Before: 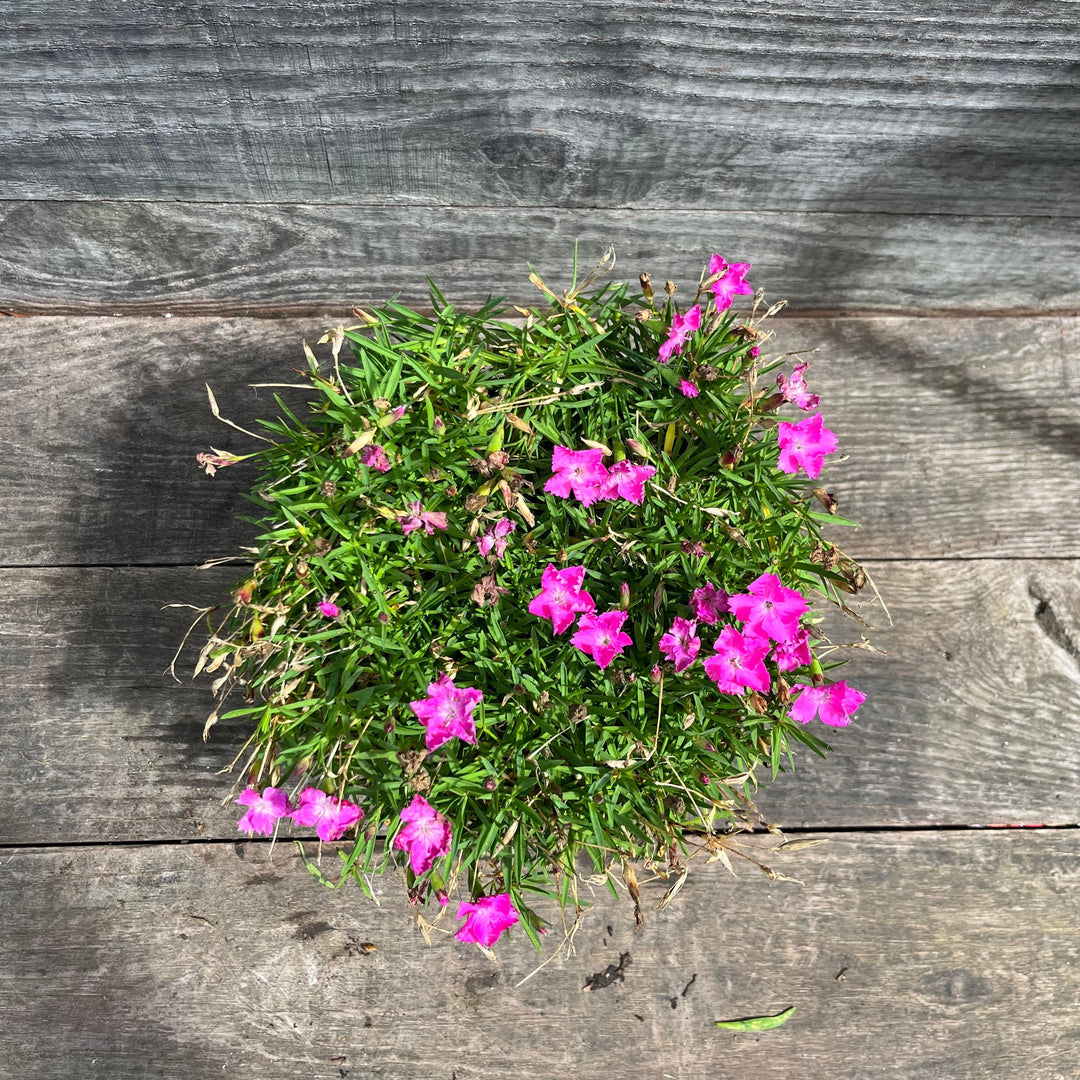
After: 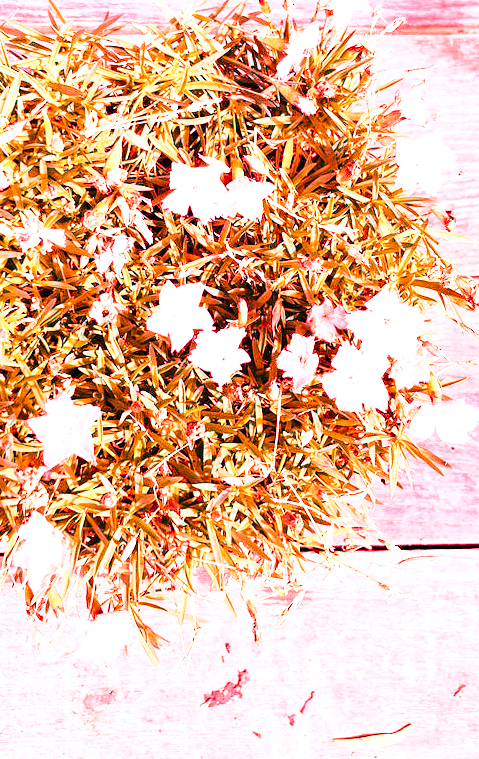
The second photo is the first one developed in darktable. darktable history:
white balance: red 4.26, blue 1.802
crop: left 35.432%, top 26.233%, right 20.145%, bottom 3.432%
base curve: curves: ch0 [(0, 0) (0.028, 0.03) (0.121, 0.232) (0.46, 0.748) (0.859, 0.968) (1, 1)], preserve colors none
